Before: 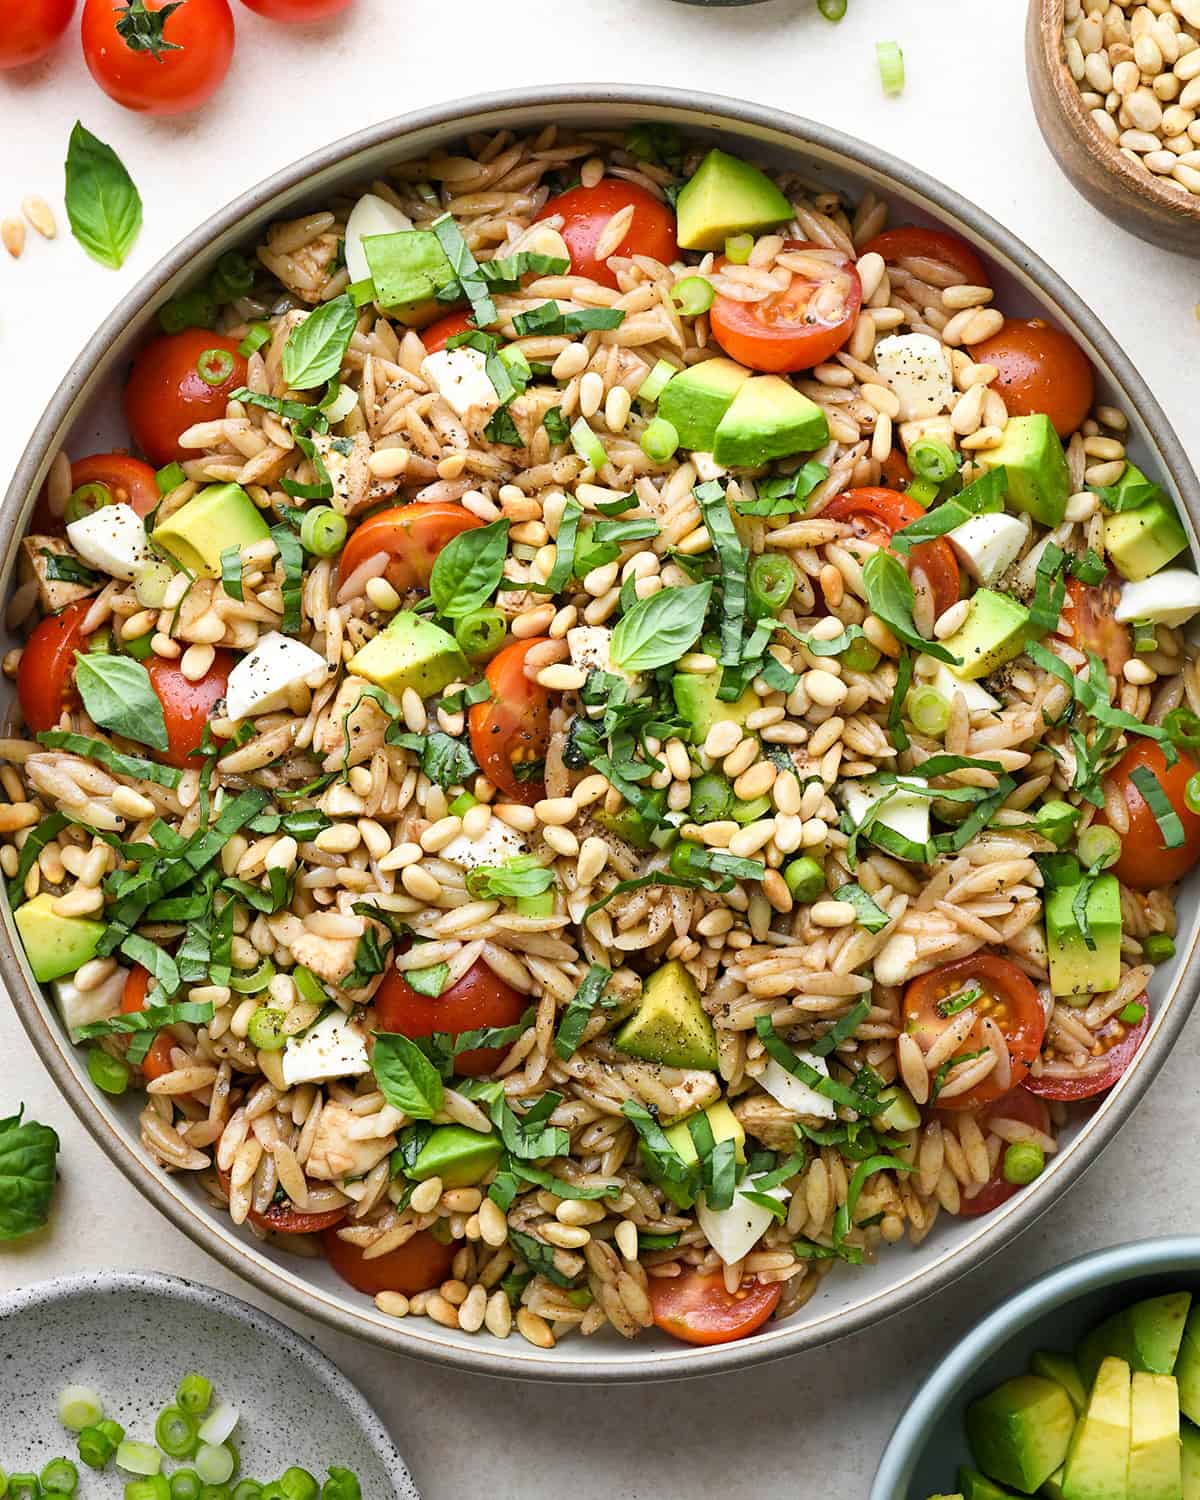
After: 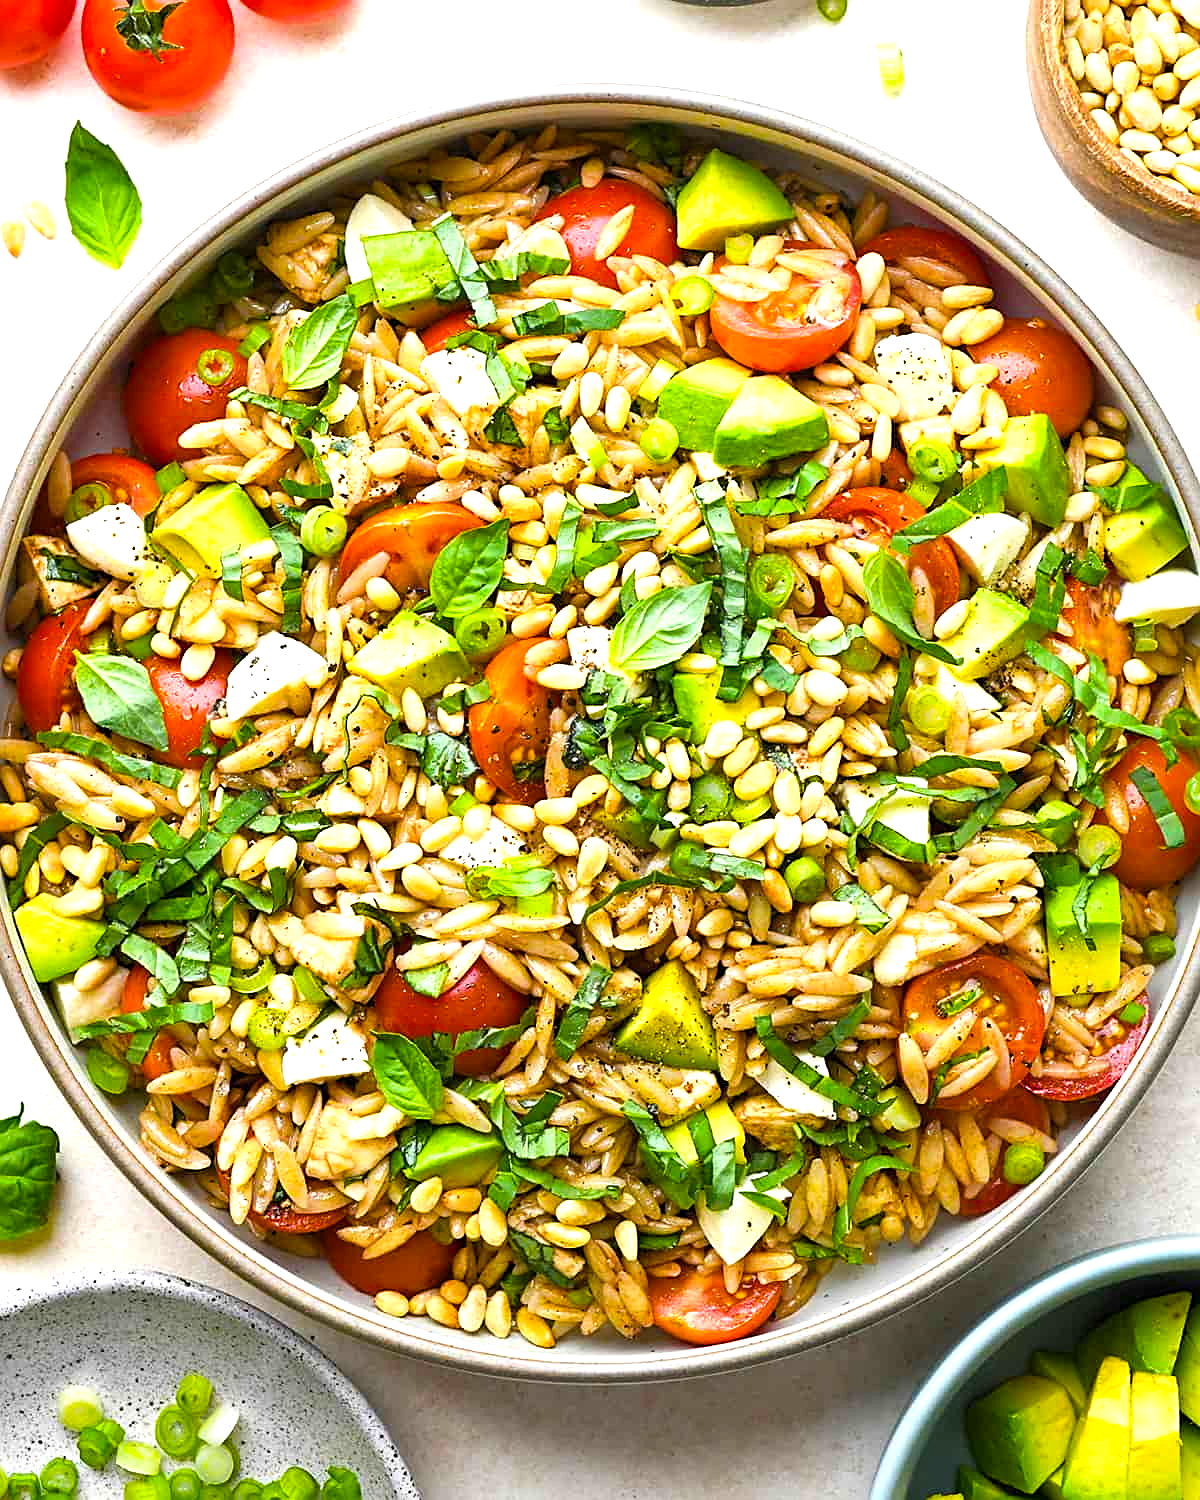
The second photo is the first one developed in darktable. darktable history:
color balance rgb: perceptual saturation grading › global saturation 30%, global vibrance 20%
exposure: black level correction 0, exposure 0.7 EV, compensate exposure bias true, compensate highlight preservation false
sharpen: on, module defaults
